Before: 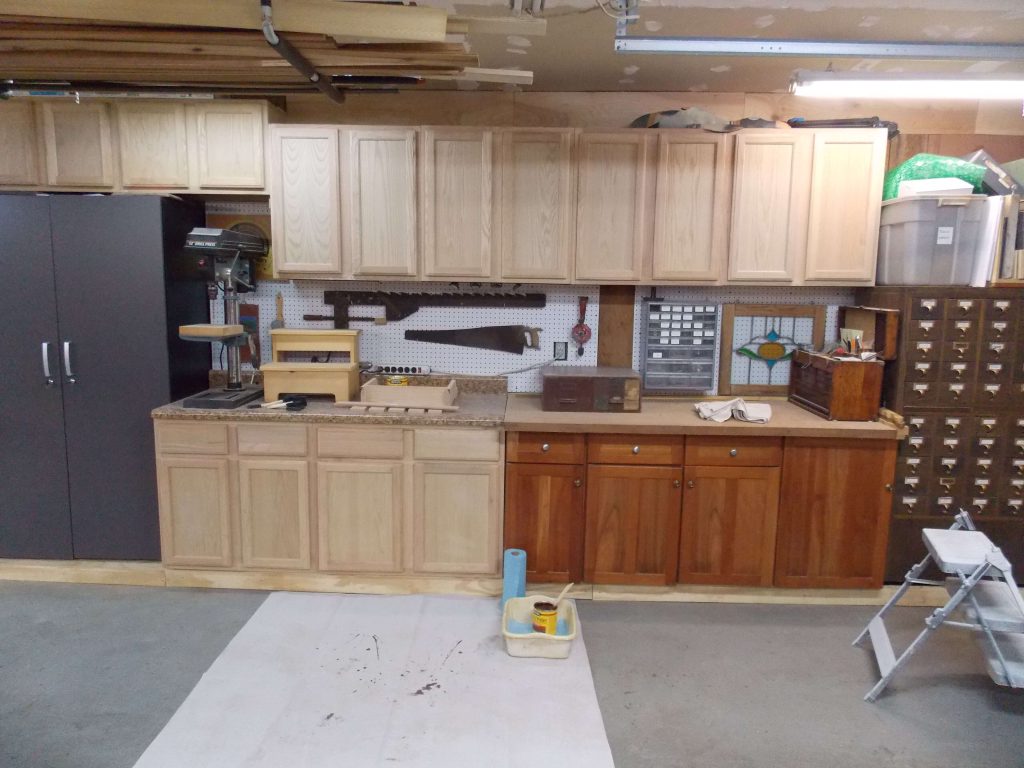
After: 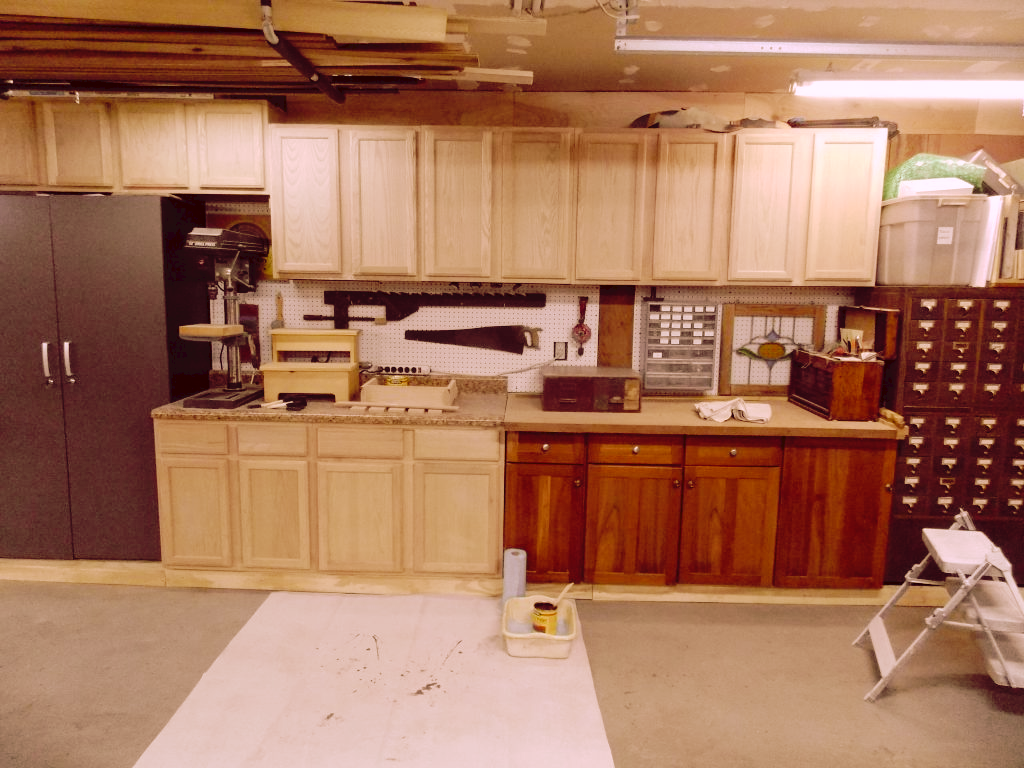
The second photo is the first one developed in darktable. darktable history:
tone curve: curves: ch0 [(0, 0) (0.003, 0.041) (0.011, 0.042) (0.025, 0.041) (0.044, 0.043) (0.069, 0.048) (0.1, 0.059) (0.136, 0.079) (0.177, 0.107) (0.224, 0.152) (0.277, 0.235) (0.335, 0.331) (0.399, 0.427) (0.468, 0.512) (0.543, 0.595) (0.623, 0.668) (0.709, 0.736) (0.801, 0.813) (0.898, 0.891) (1, 1)], preserve colors none
color look up table: target L [94.83, 92.91, 88.38, 87.38, 76.2, 72.9, 73.77, 61.99, 56.33, 50.43, 34.83, 4.899, 201.85, 87.3, 74.77, 69.47, 55.21, 56.51, 54.5, 47.04, 44.74, 36.78, 28.14, 21.08, 6.702, 96.25, 87.33, 81.3, 65.82, 66.26, 74.59, 61.58, 52.17, 58.65, 68.97, 40.21, 31.36, 35.38, 46.88, 27.81, 23.68, 24.94, 4.453, 92.85, 86.4, 78.25, 56.21, 64.01, 43.37], target a [6.403, 9.723, -28.03, -13.74, -5.139, -15.46, 6.289, 11.57, -31.27, -1.415, -17.28, 31.88, 0, 4.507, 25.8, 34.49, 63.95, 49.05, 68, 34.77, 22.7, 46, 10.59, 30.96, 38.68, 15.86, 17.19, 22.15, 14.99, 43.66, 39.39, 22.31, 35.65, 31.18, 31.63, 52.37, 9.687, 17.18, 44.36, 32.18, 28.58, 29.52, 30.94, -8.686, 7.488, 0.515, 11.5, 26.14, -0.757], target b [42.88, 31.16, 87.73, 8.235, 73.51, 44.9, 57.46, 37.59, 47.74, 41.49, 28.11, 8.044, -0.001, 59.4, 37.14, 66.1, 45.35, 34.37, 21.2, 40.97, 25.53, 38.26, 37.78, 35.53, 10.94, -6.789, -6.851, -17.29, 22.66, -11.08, -27.76, 4.454, 13.69, -13.88, -28.75, -3.285, 11.67, -3.666, -31.07, 7.993, -12.47, -19.4, 6.991, 4.555, -9.11, -2.182, 11.39, -15, 11.12], num patches 49
